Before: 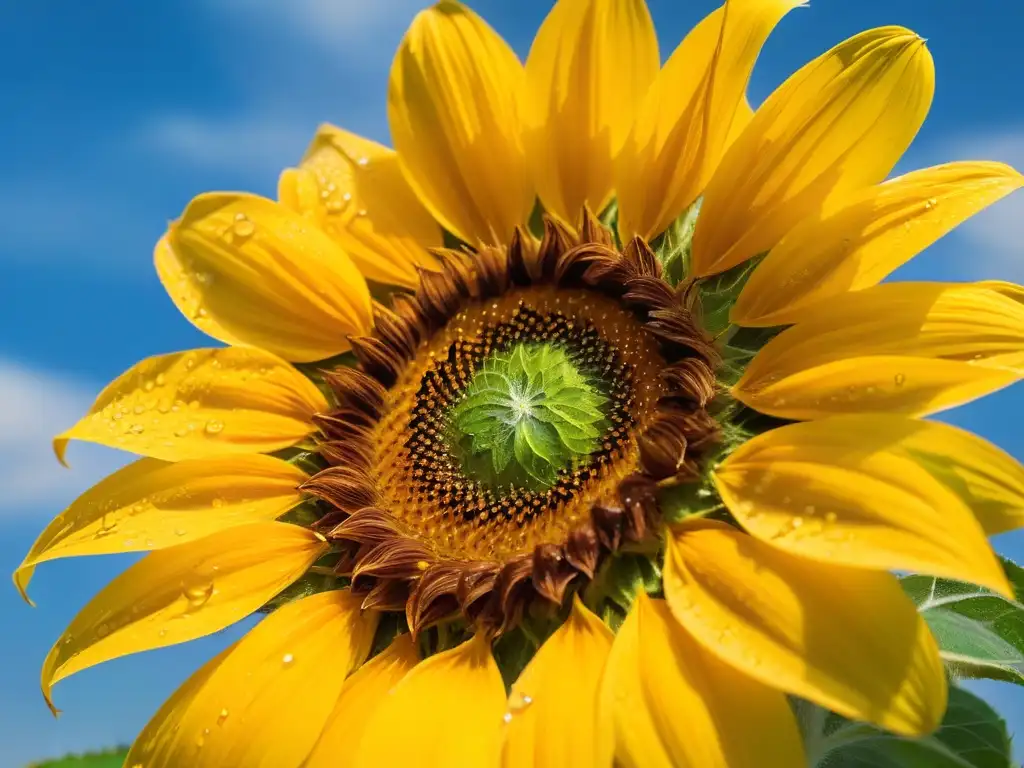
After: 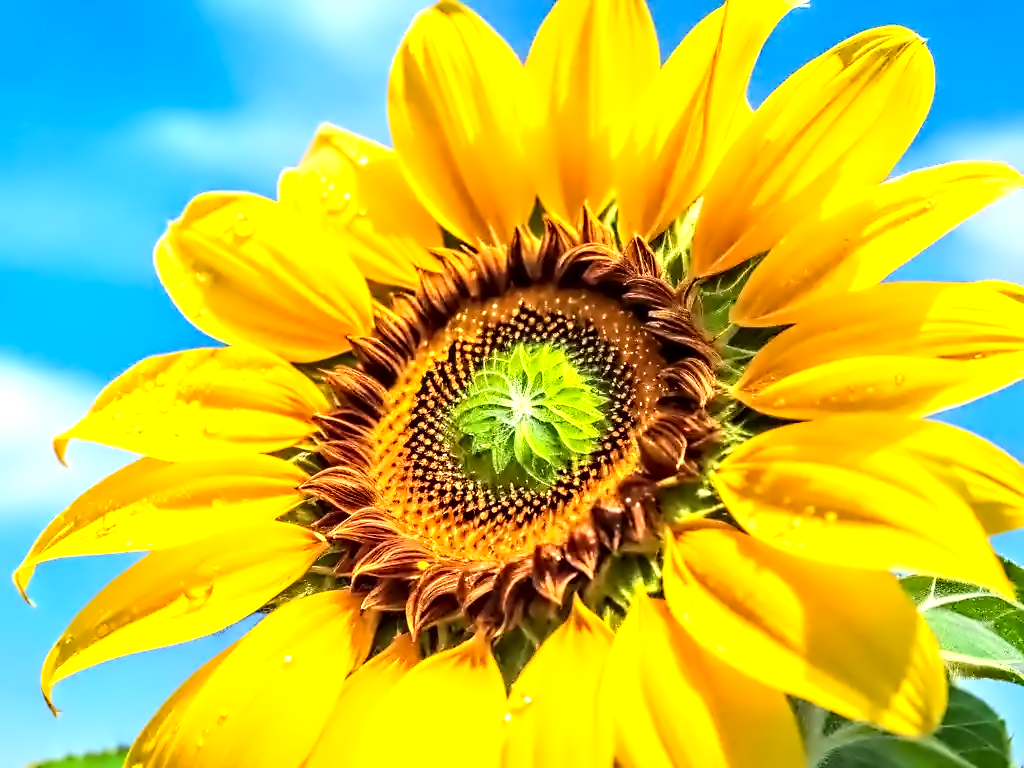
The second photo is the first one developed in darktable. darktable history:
exposure: exposure 1 EV, compensate exposure bias true, compensate highlight preservation false
contrast equalizer: y [[0.5, 0.542, 0.583, 0.625, 0.667, 0.708], [0.5 ×6], [0.5 ×6], [0, 0.033, 0.067, 0.1, 0.133, 0.167], [0, 0.05, 0.1, 0.15, 0.2, 0.25]]
local contrast: detail 130%
contrast brightness saturation: contrast 0.204, brightness 0.168, saturation 0.221
